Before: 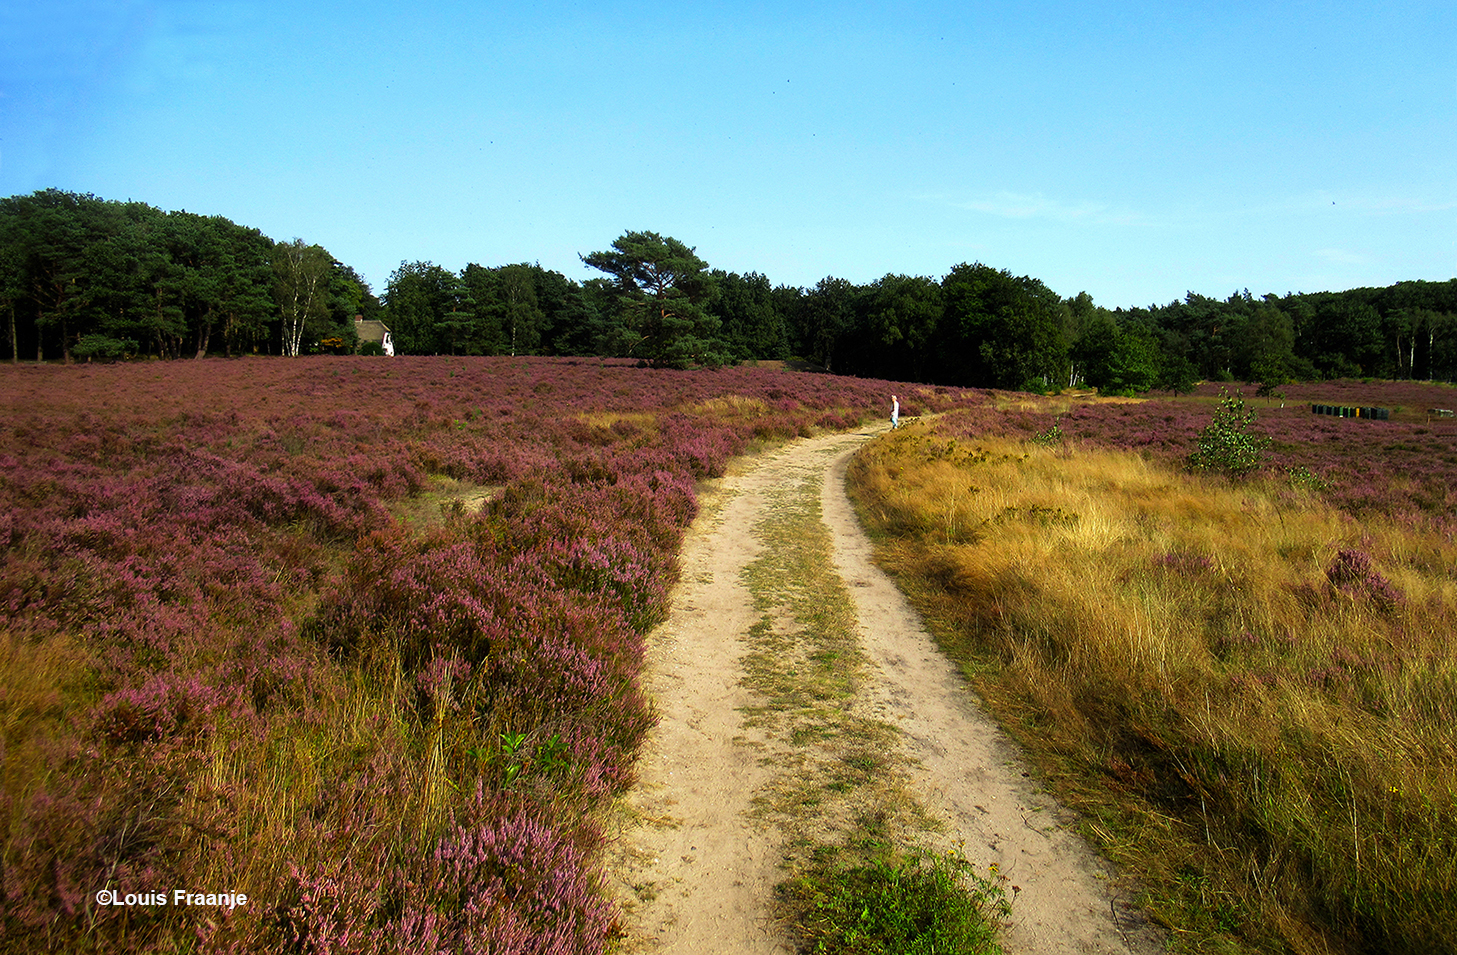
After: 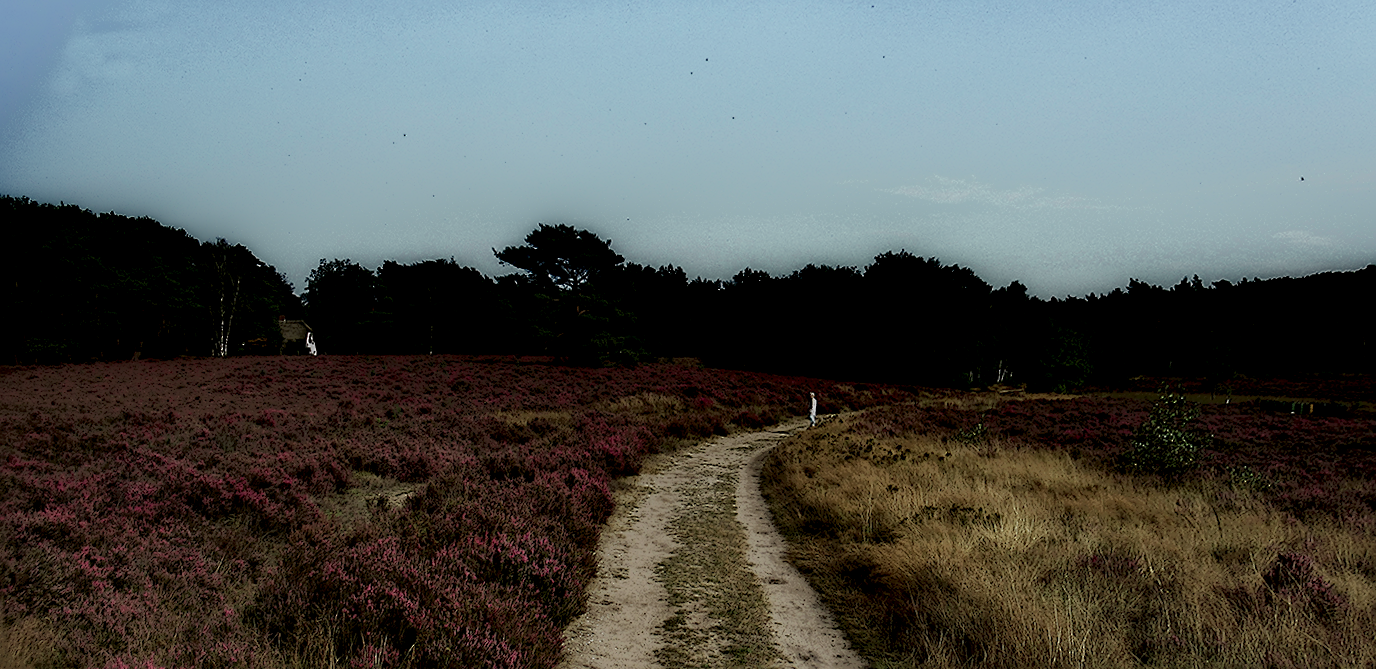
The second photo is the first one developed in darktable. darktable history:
rotate and perspective: rotation 0.062°, lens shift (vertical) 0.115, lens shift (horizontal) -0.133, crop left 0.047, crop right 0.94, crop top 0.061, crop bottom 0.94
crop: bottom 24.967%
local contrast: highlights 0%, shadows 198%, detail 164%, midtone range 0.001
color zones: curves: ch0 [(0, 0.6) (0.129, 0.508) (0.193, 0.483) (0.429, 0.5) (0.571, 0.5) (0.714, 0.5) (0.857, 0.5) (1, 0.6)]; ch1 [(0, 0.481) (0.112, 0.245) (0.213, 0.223) (0.429, 0.233) (0.571, 0.231) (0.683, 0.242) (0.857, 0.296) (1, 0.481)]
sharpen: on, module defaults
